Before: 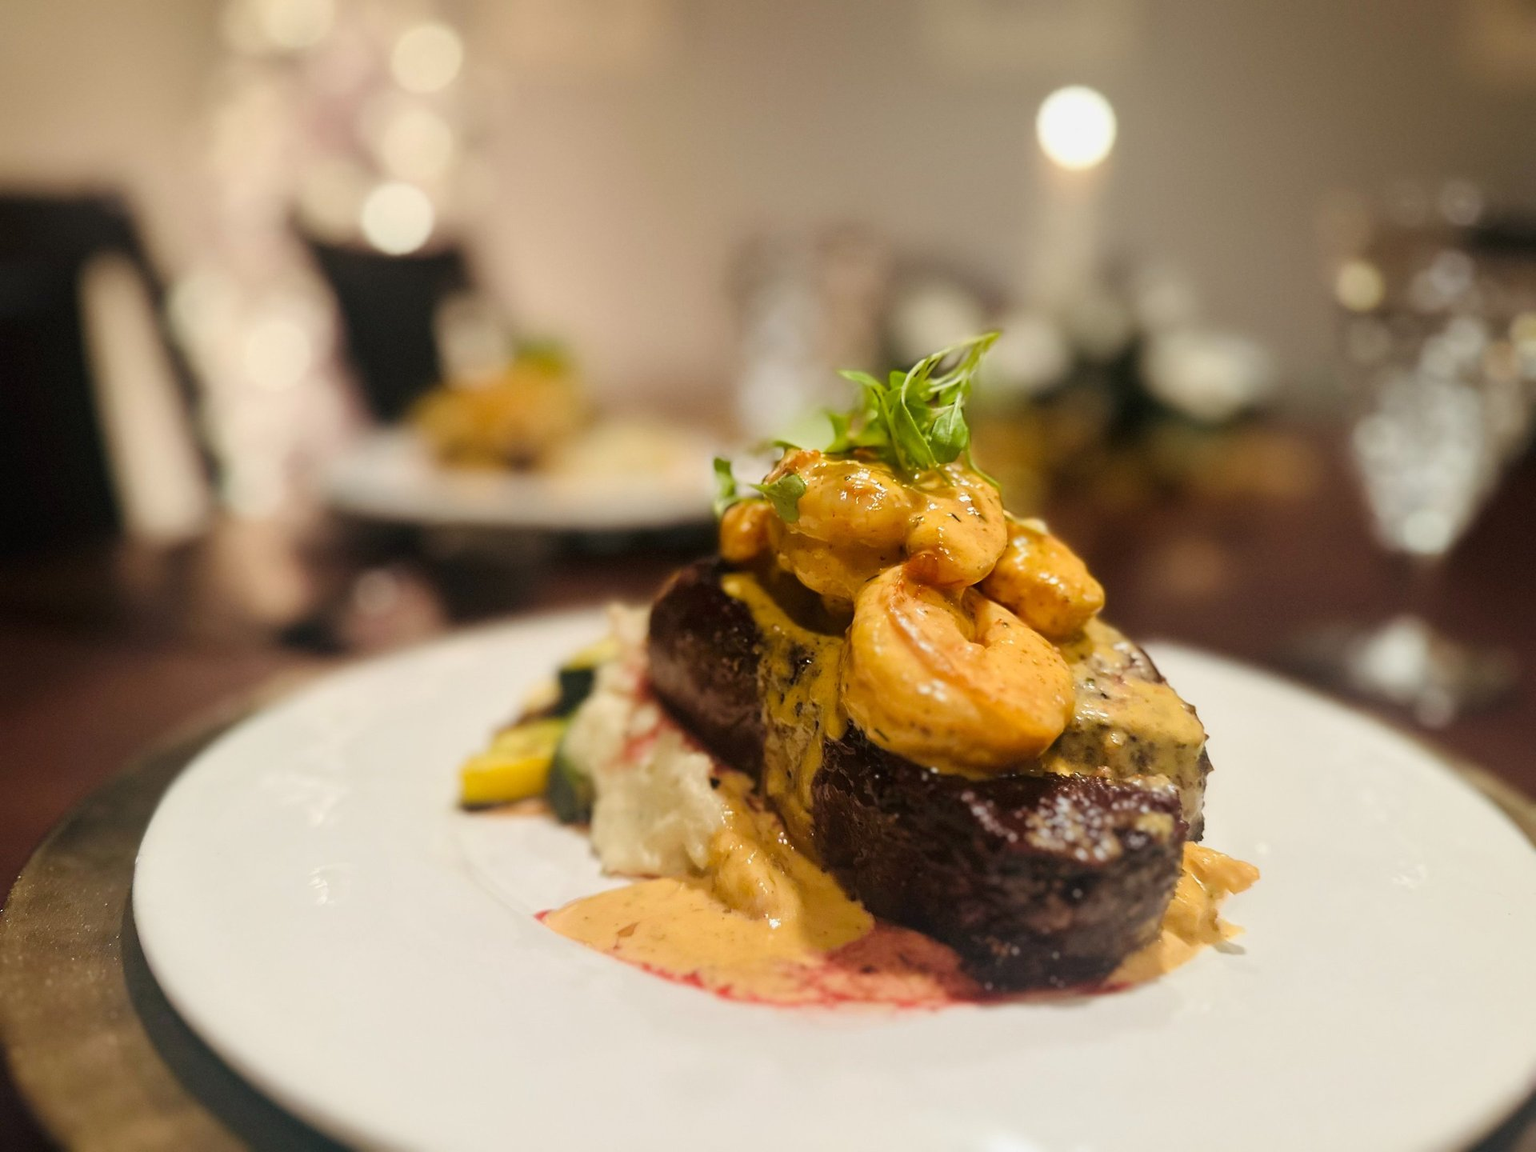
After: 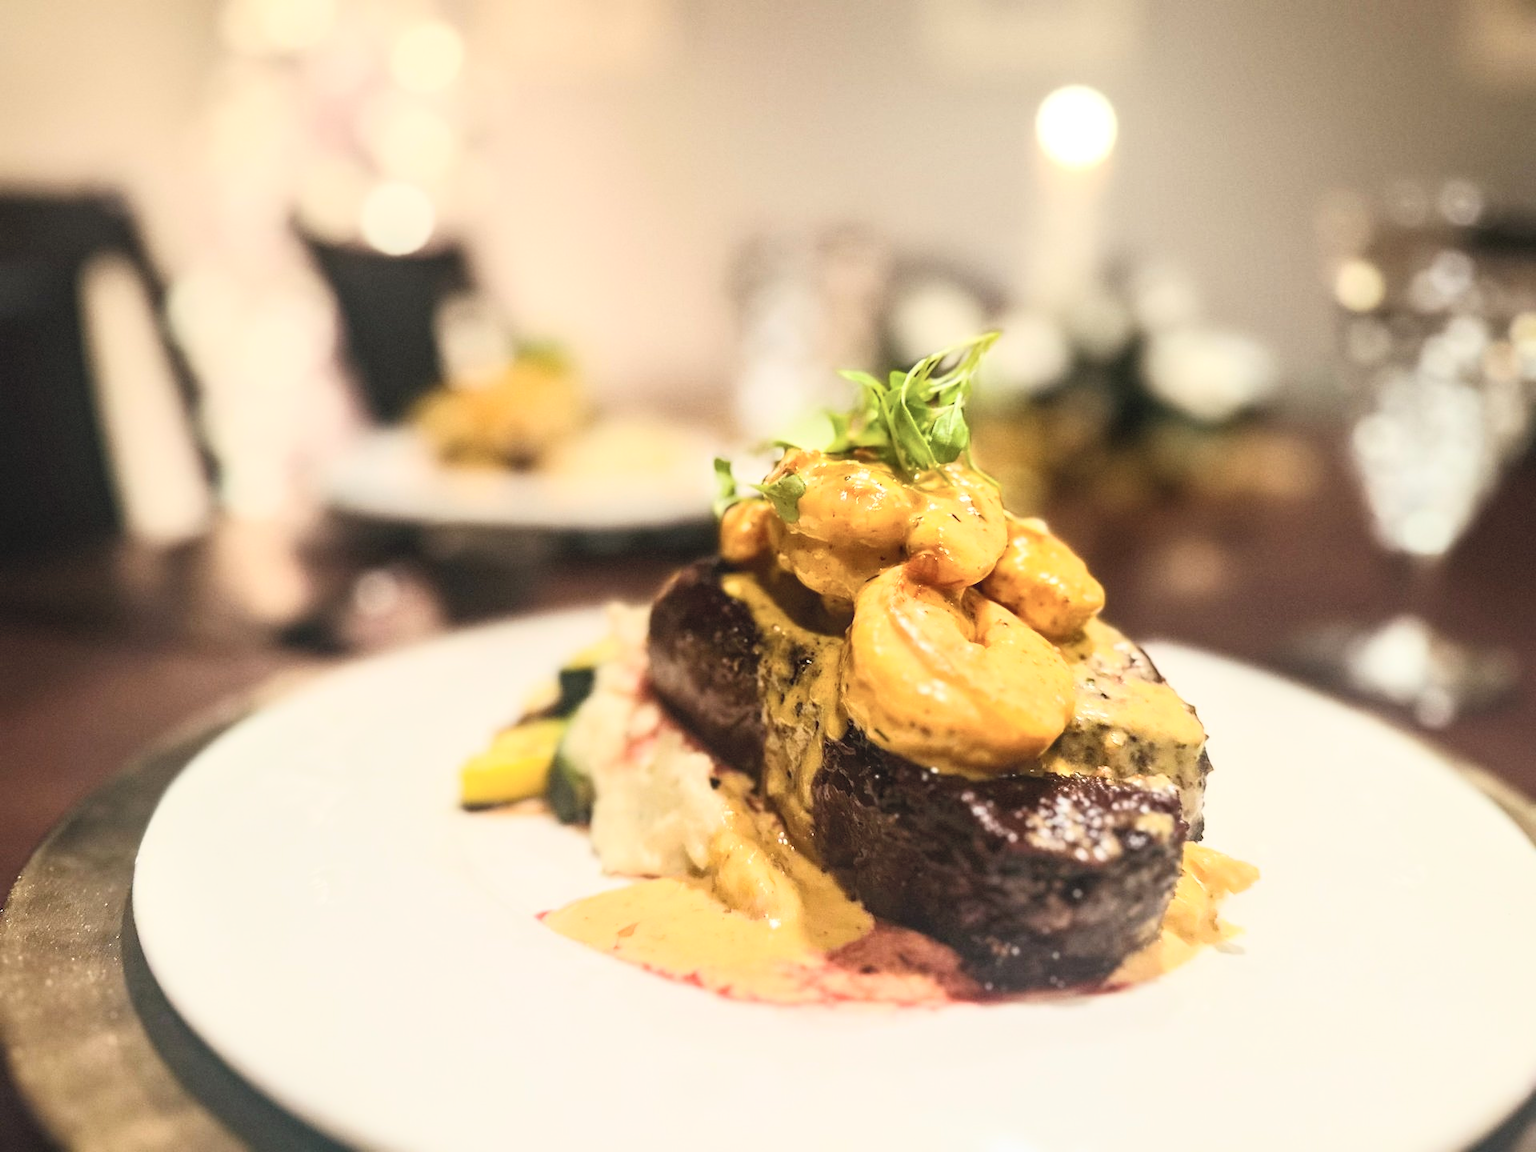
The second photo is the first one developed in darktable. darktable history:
contrast brightness saturation: contrast 0.374, brightness 0.511
local contrast: on, module defaults
